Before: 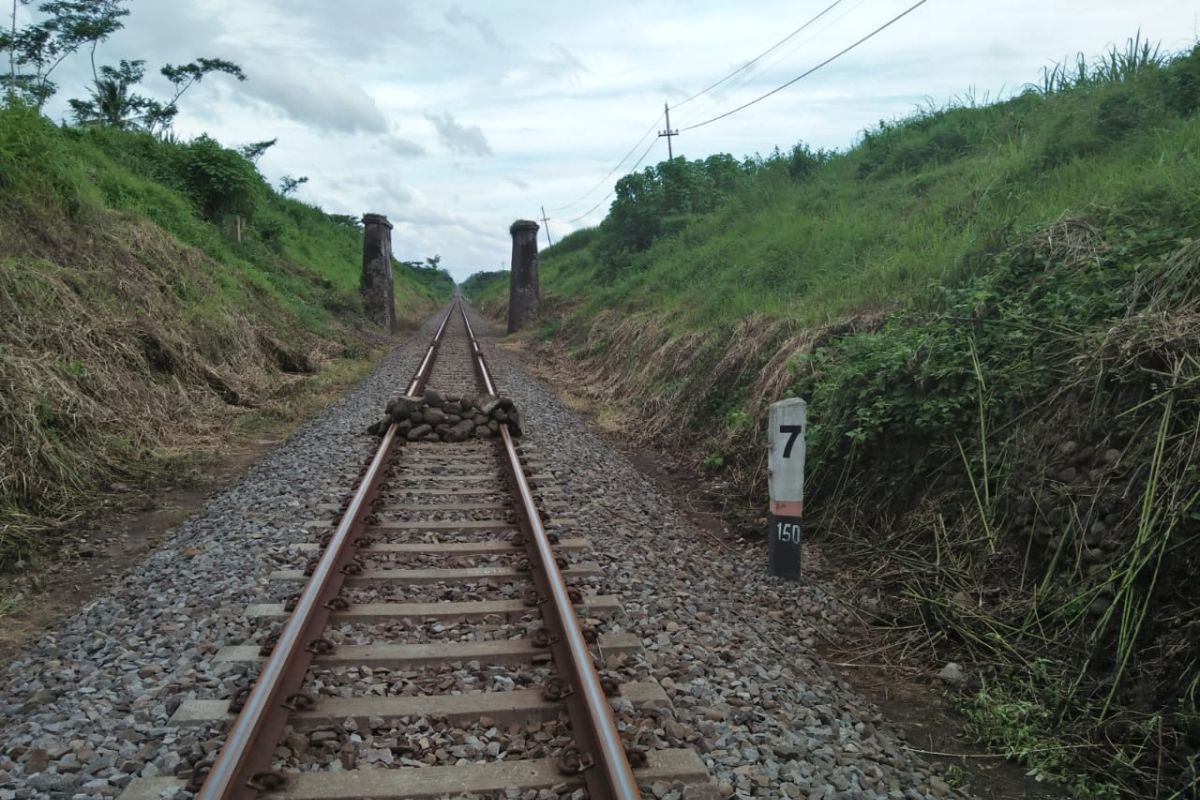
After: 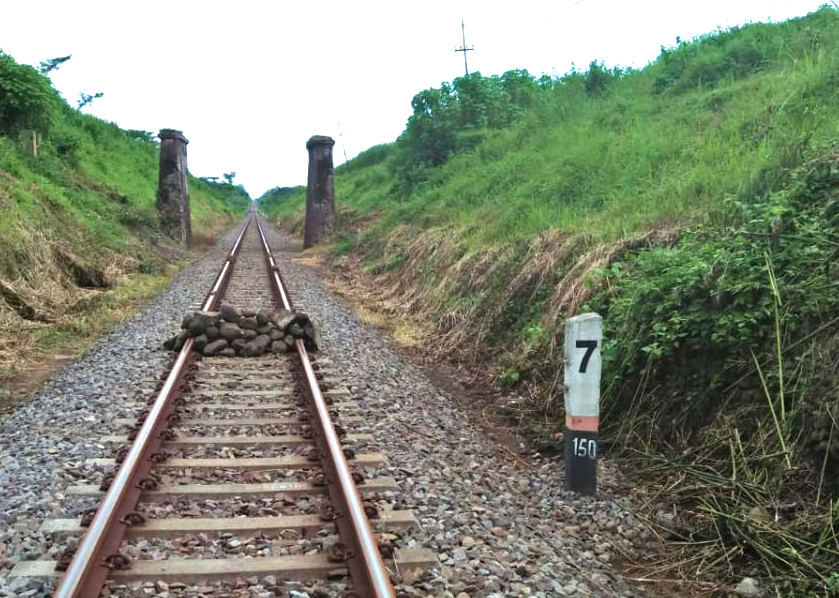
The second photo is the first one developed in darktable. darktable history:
crop and rotate: left 17.046%, top 10.659%, right 12.989%, bottom 14.553%
velvia: on, module defaults
levels: levels [0, 0.352, 0.703]
